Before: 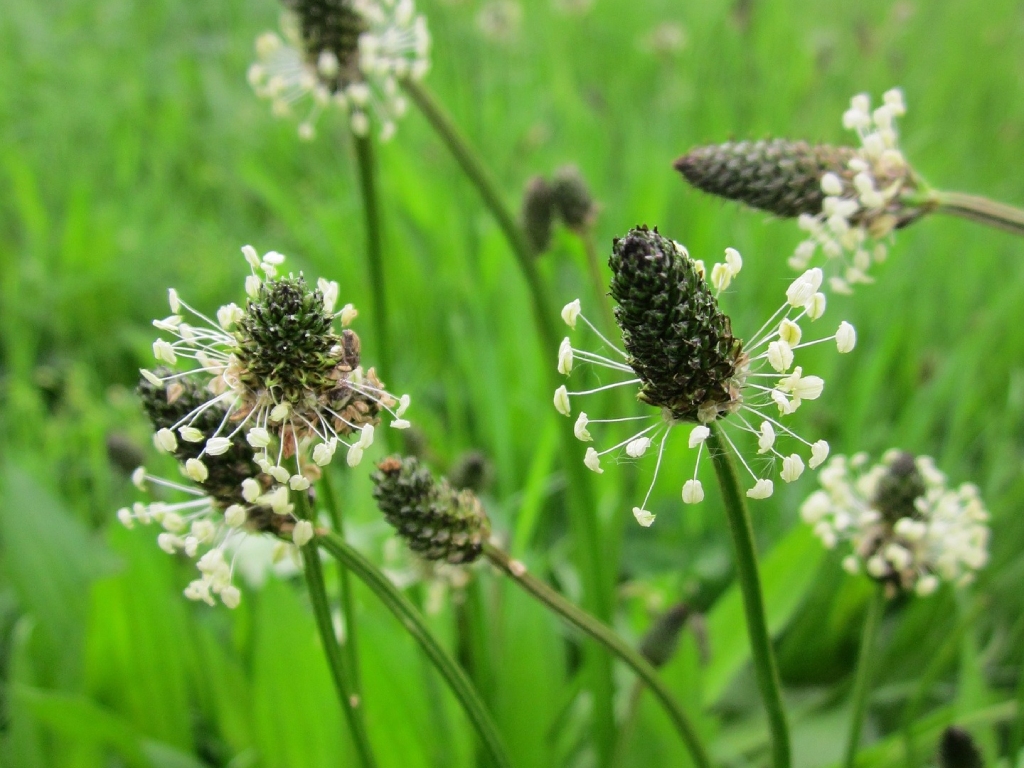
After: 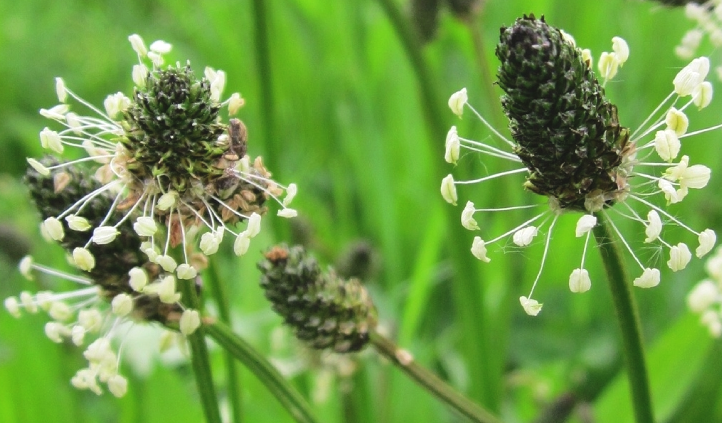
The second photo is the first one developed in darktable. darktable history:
crop: left 11.086%, top 27.58%, right 18.31%, bottom 17.214%
exposure: black level correction -0.007, exposure 0.068 EV, compensate highlight preservation false
